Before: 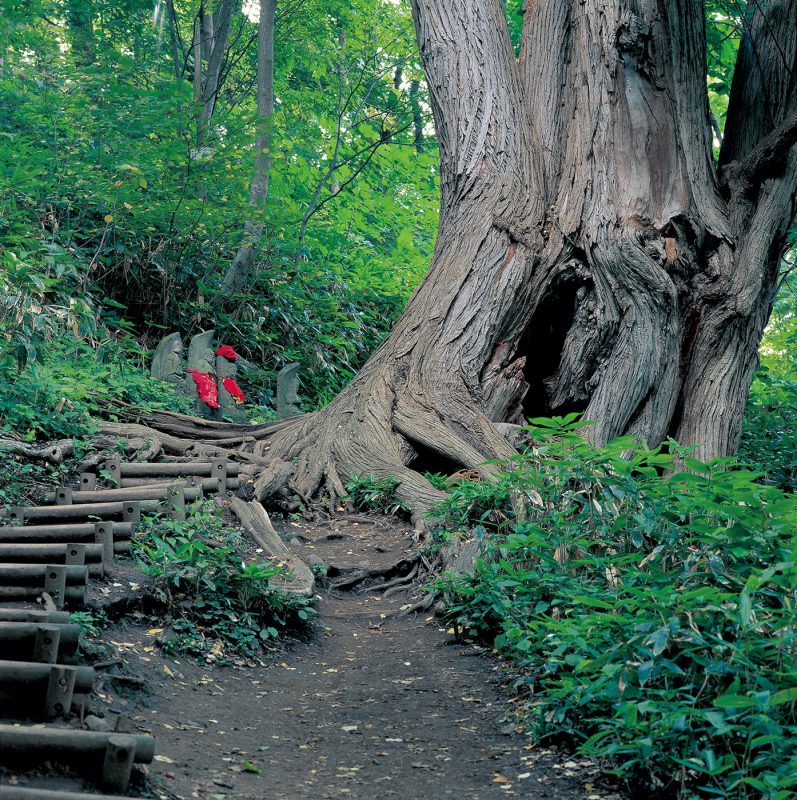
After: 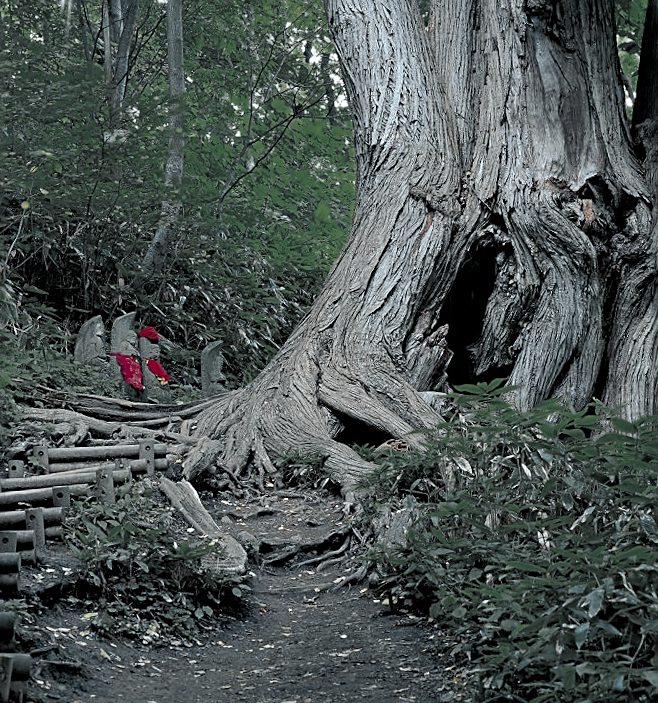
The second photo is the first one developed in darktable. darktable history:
tone equalizer: -8 EV -0.417 EV, -7 EV -0.389 EV, -6 EV -0.333 EV, -5 EV -0.222 EV, -3 EV 0.222 EV, -2 EV 0.333 EV, -1 EV 0.389 EV, +0 EV 0.417 EV, edges refinement/feathering 500, mask exposure compensation -1.57 EV, preserve details no
haze removal: compatibility mode true, adaptive false
color correction: highlights a* -10.04, highlights b* -10.37
sharpen: on, module defaults
rotate and perspective: rotation -2.56°, automatic cropping off
crop: left 11.225%, top 5.381%, right 9.565%, bottom 10.314%
color zones: curves: ch0 [(0.035, 0.242) (0.25, 0.5) (0.384, 0.214) (0.488, 0.255) (0.75, 0.5)]; ch1 [(0.063, 0.379) (0.25, 0.5) (0.354, 0.201) (0.489, 0.085) (0.729, 0.271)]; ch2 [(0.25, 0.5) (0.38, 0.517) (0.442, 0.51) (0.735, 0.456)]
